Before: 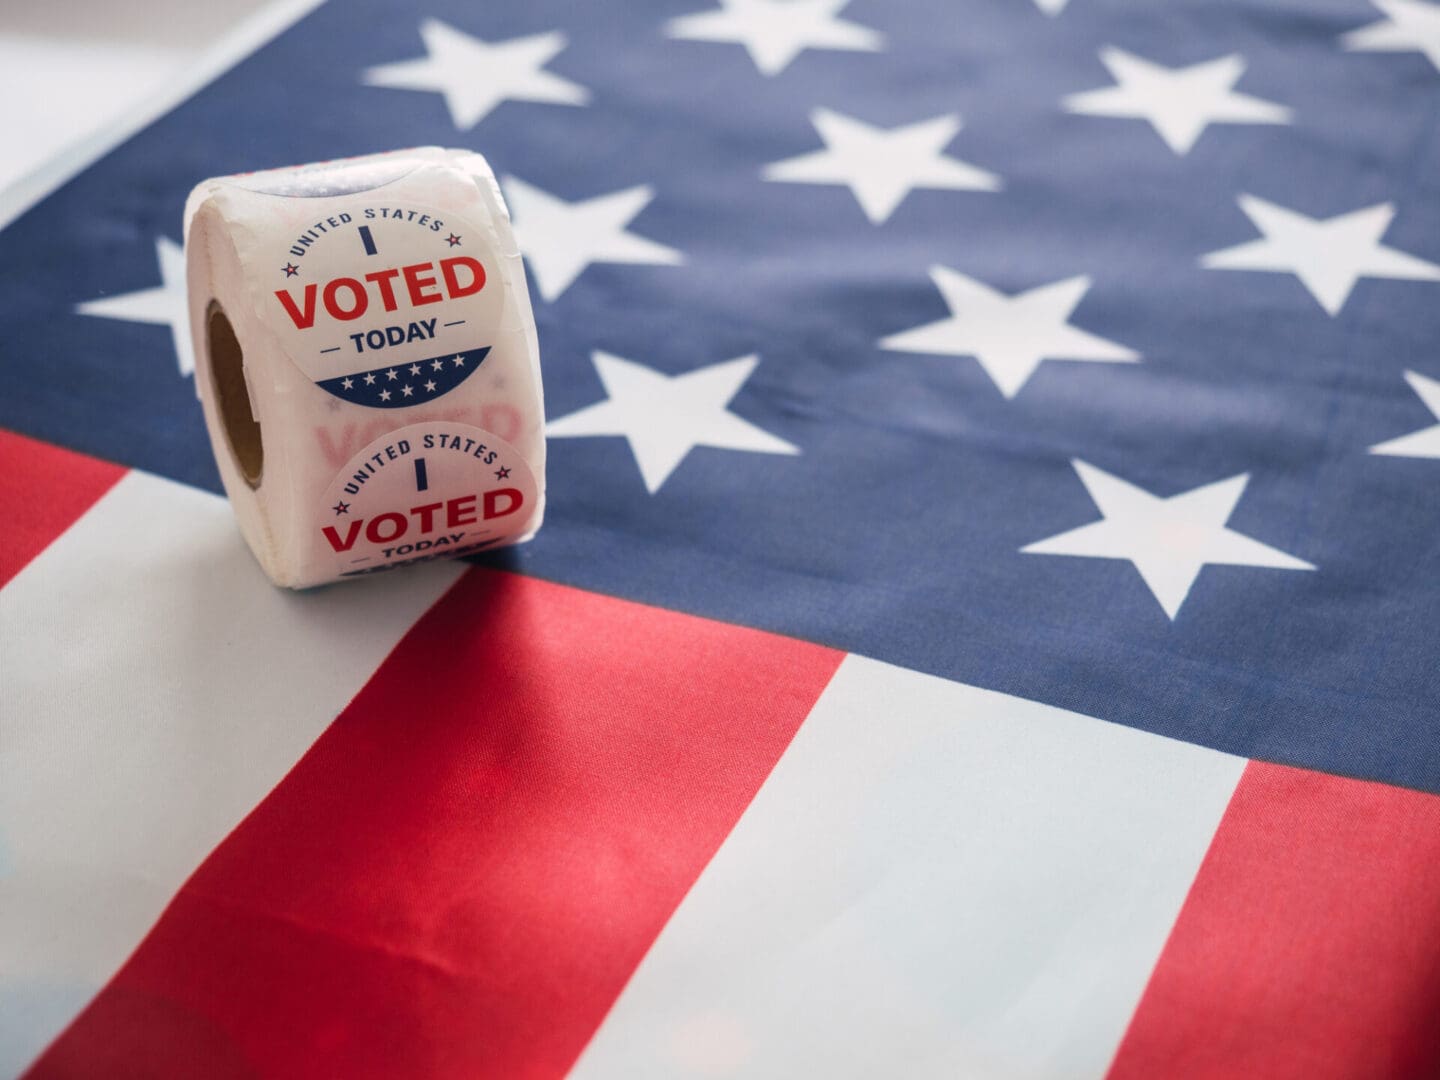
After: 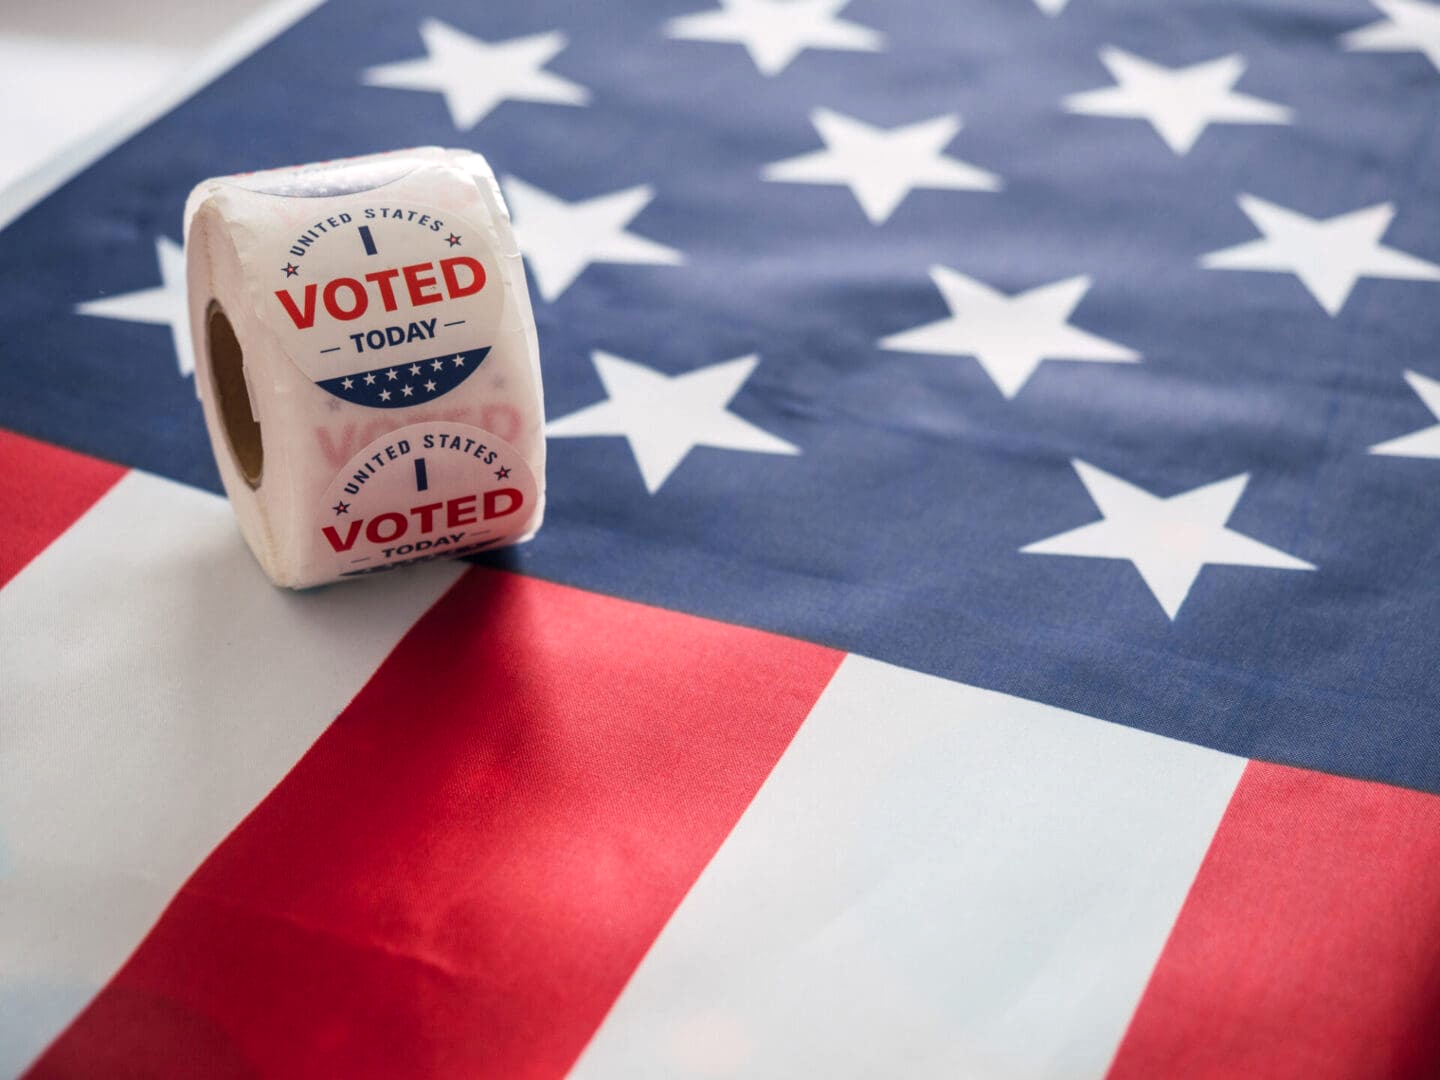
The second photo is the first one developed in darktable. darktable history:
local contrast: highlights 100%, shadows 102%, detail 119%, midtone range 0.2
levels: levels [0, 0.492, 0.984]
